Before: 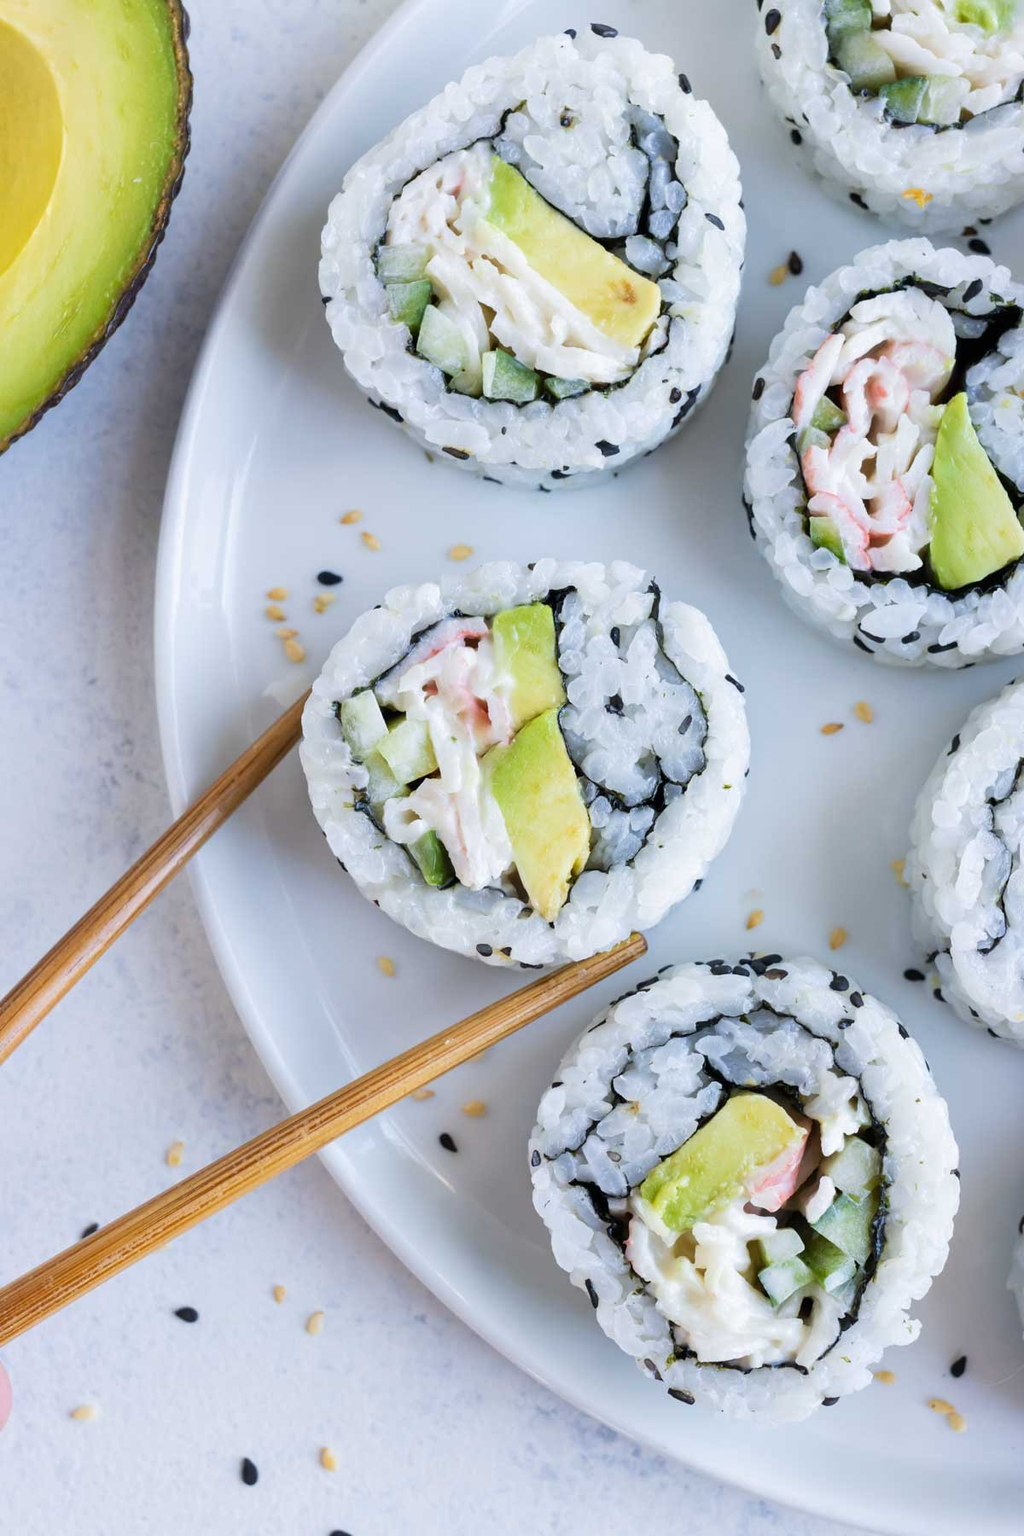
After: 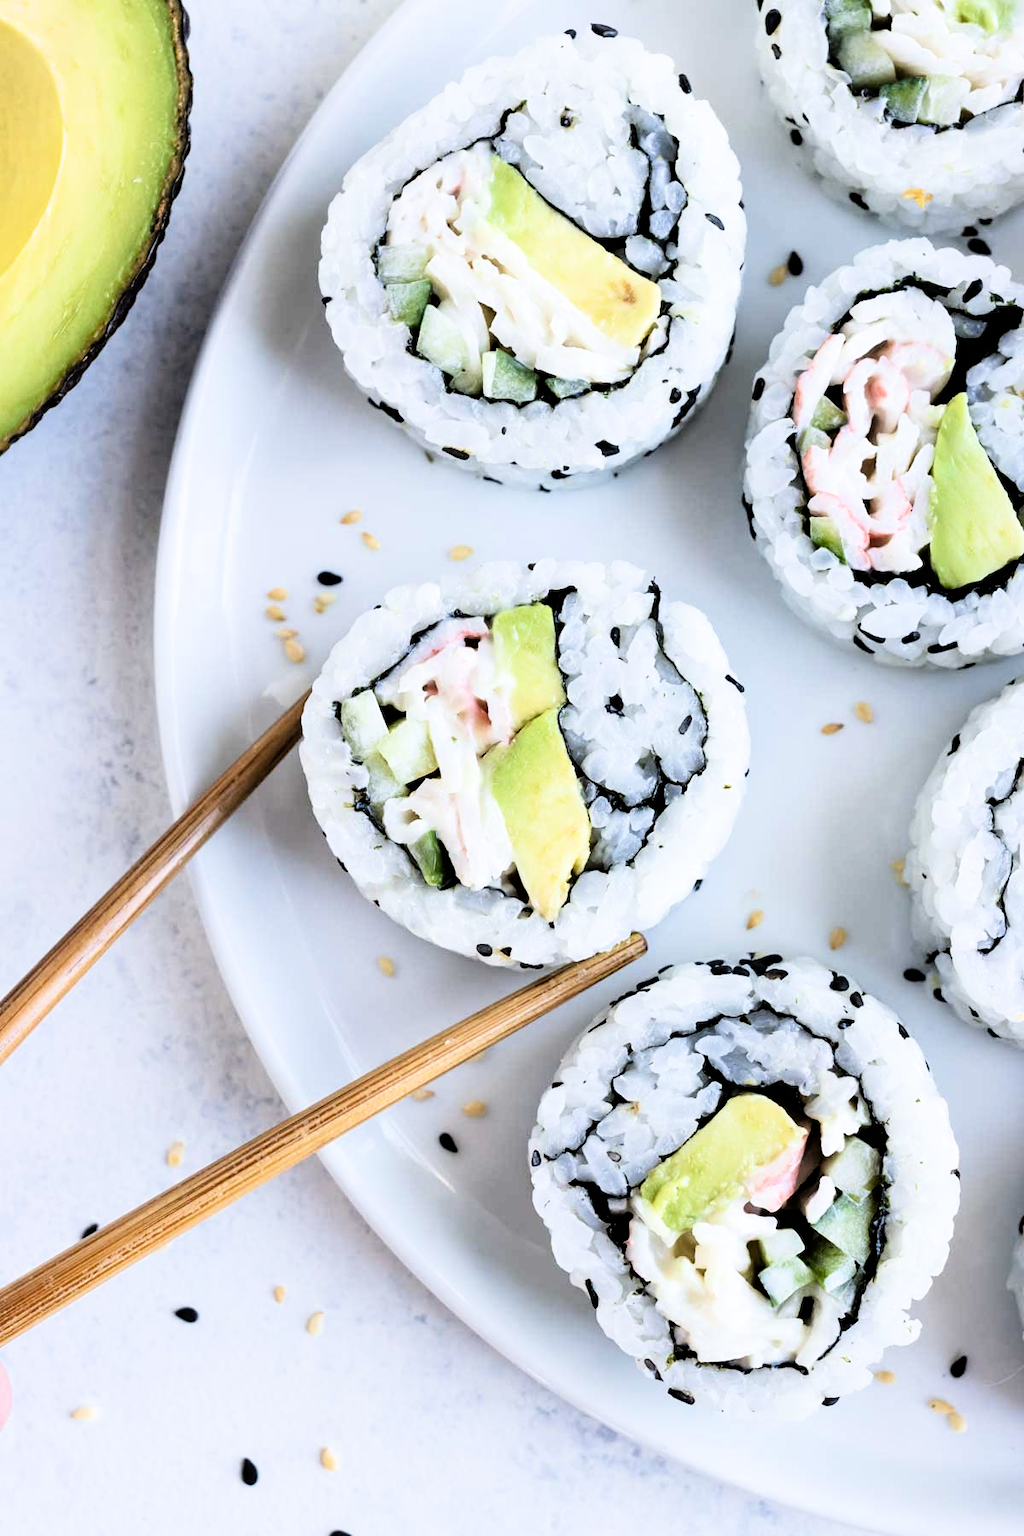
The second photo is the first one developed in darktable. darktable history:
filmic rgb: black relative exposure -3.75 EV, white relative exposure 2.37 EV, dynamic range scaling -49.71%, hardness 3.45, latitude 29.51%, contrast 1.802, contrast in shadows safe
